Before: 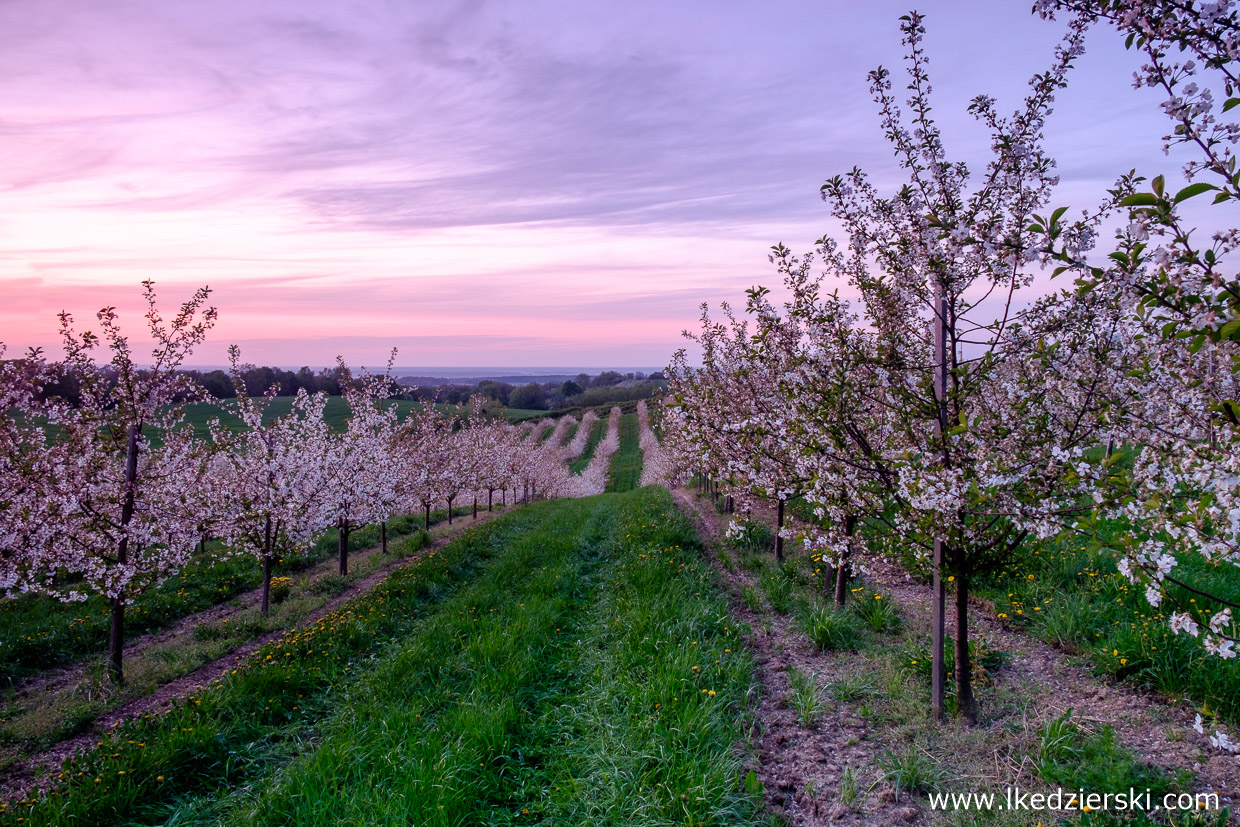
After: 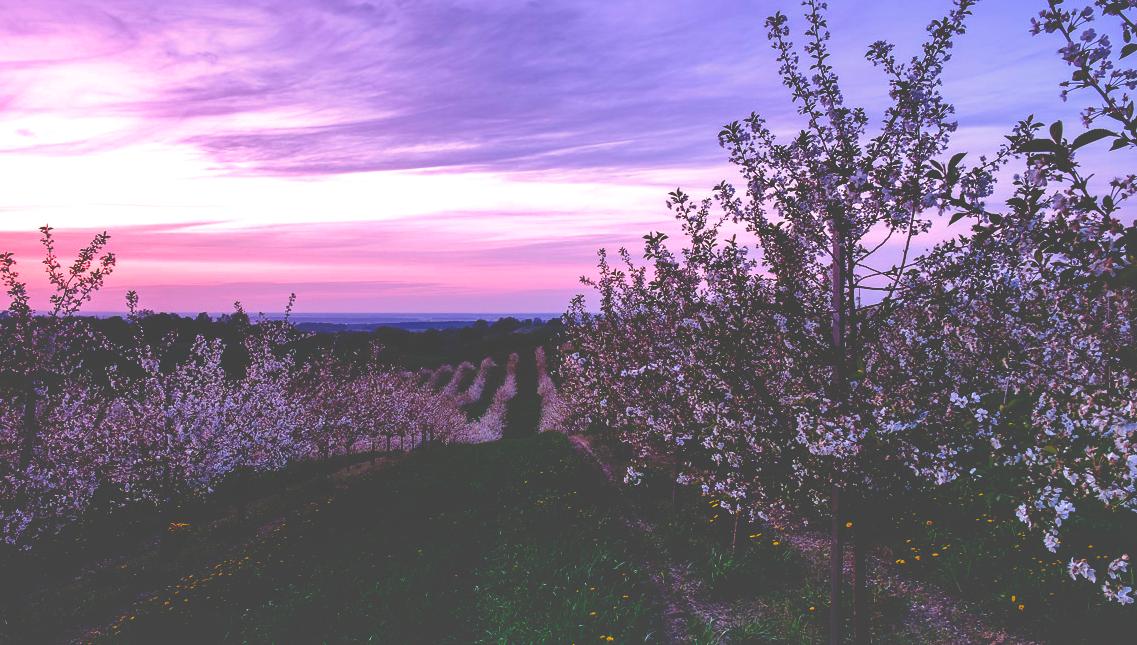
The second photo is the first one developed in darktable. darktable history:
shadows and highlights: on, module defaults
crop: left 8.228%, top 6.615%, bottom 15.34%
base curve: curves: ch0 [(0, 0.036) (0.083, 0.04) (0.804, 1)], preserve colors none
